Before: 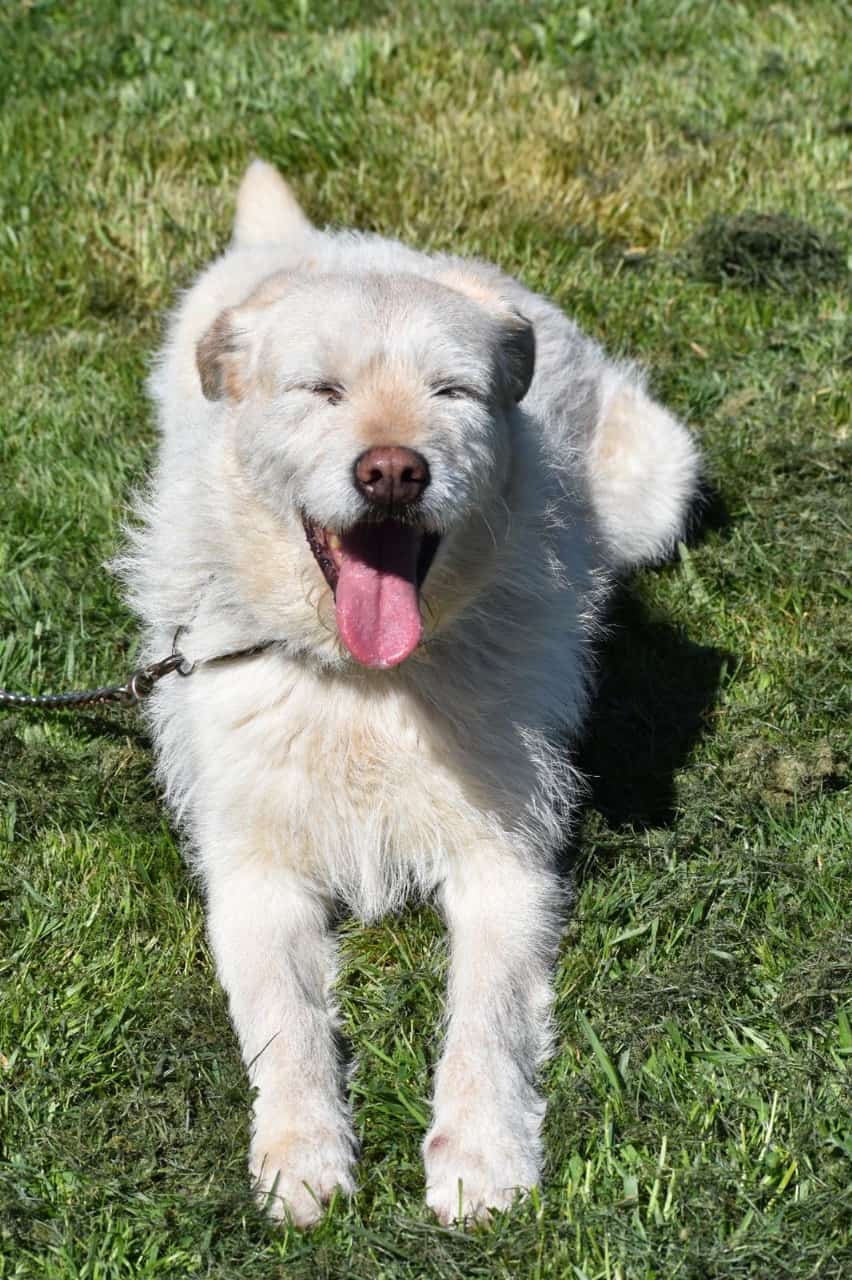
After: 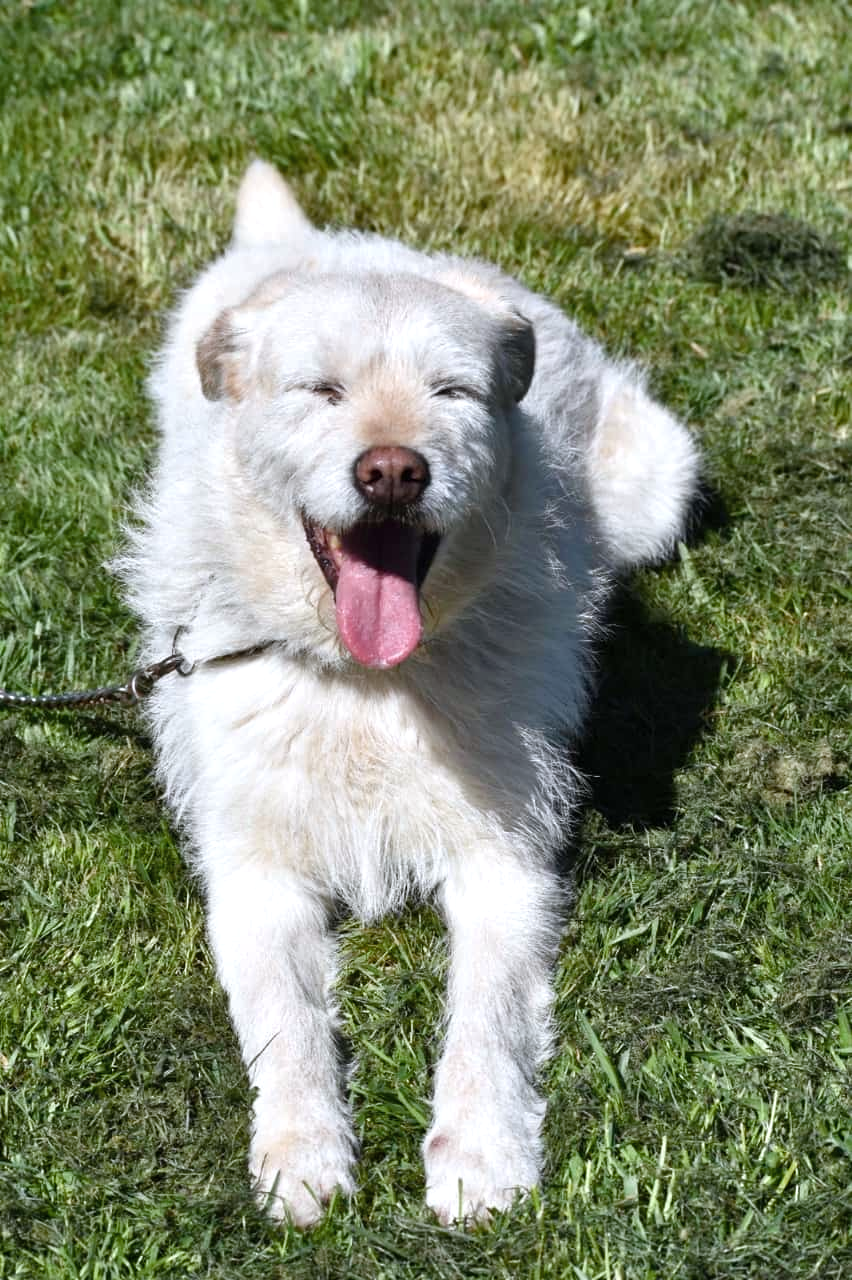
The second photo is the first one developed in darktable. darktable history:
color correction: highlights b* -0.012, saturation 0.804
color balance rgb: highlights gain › luminance 17.017%, highlights gain › chroma 2.837%, highlights gain › hue 261.85°, perceptual saturation grading › global saturation 20%, perceptual saturation grading › highlights -25.594%, perceptual saturation grading › shadows 24.751%
